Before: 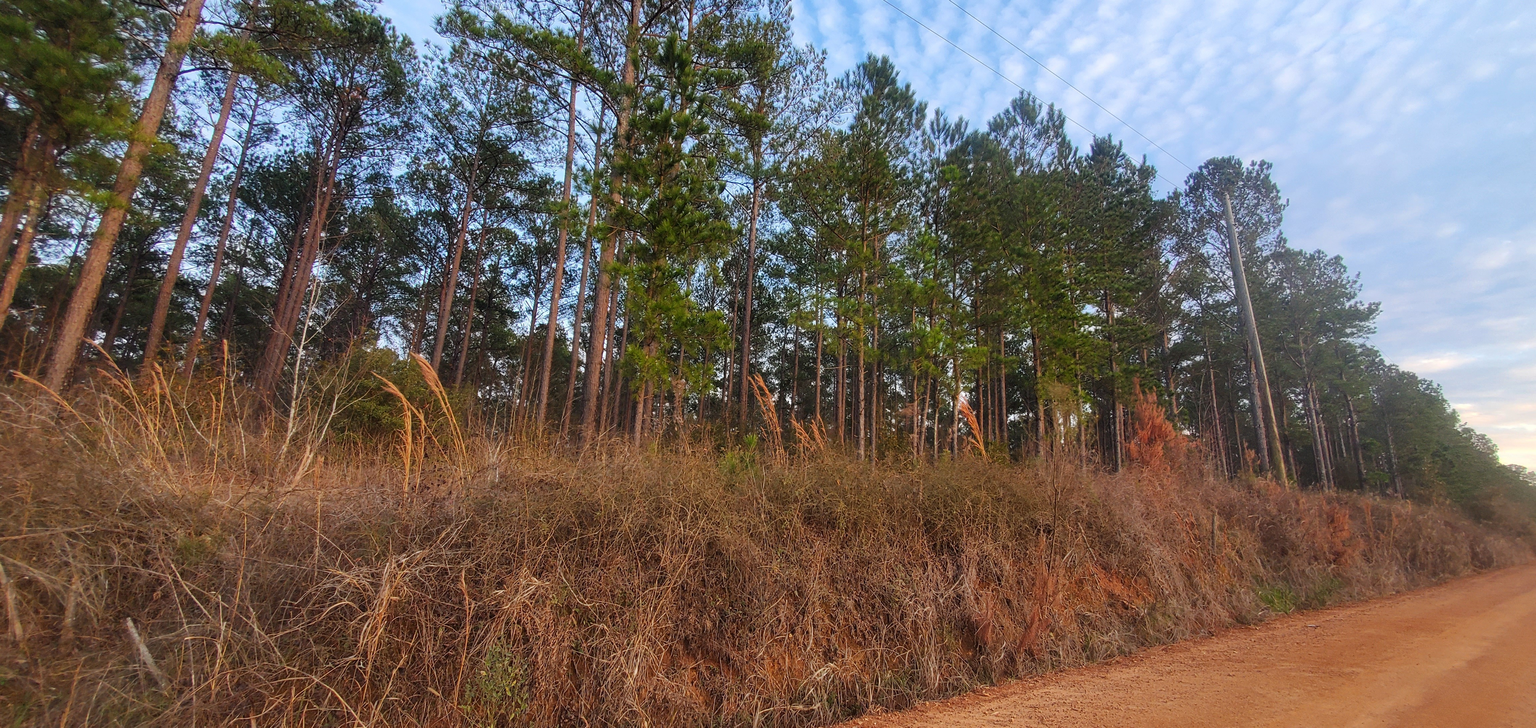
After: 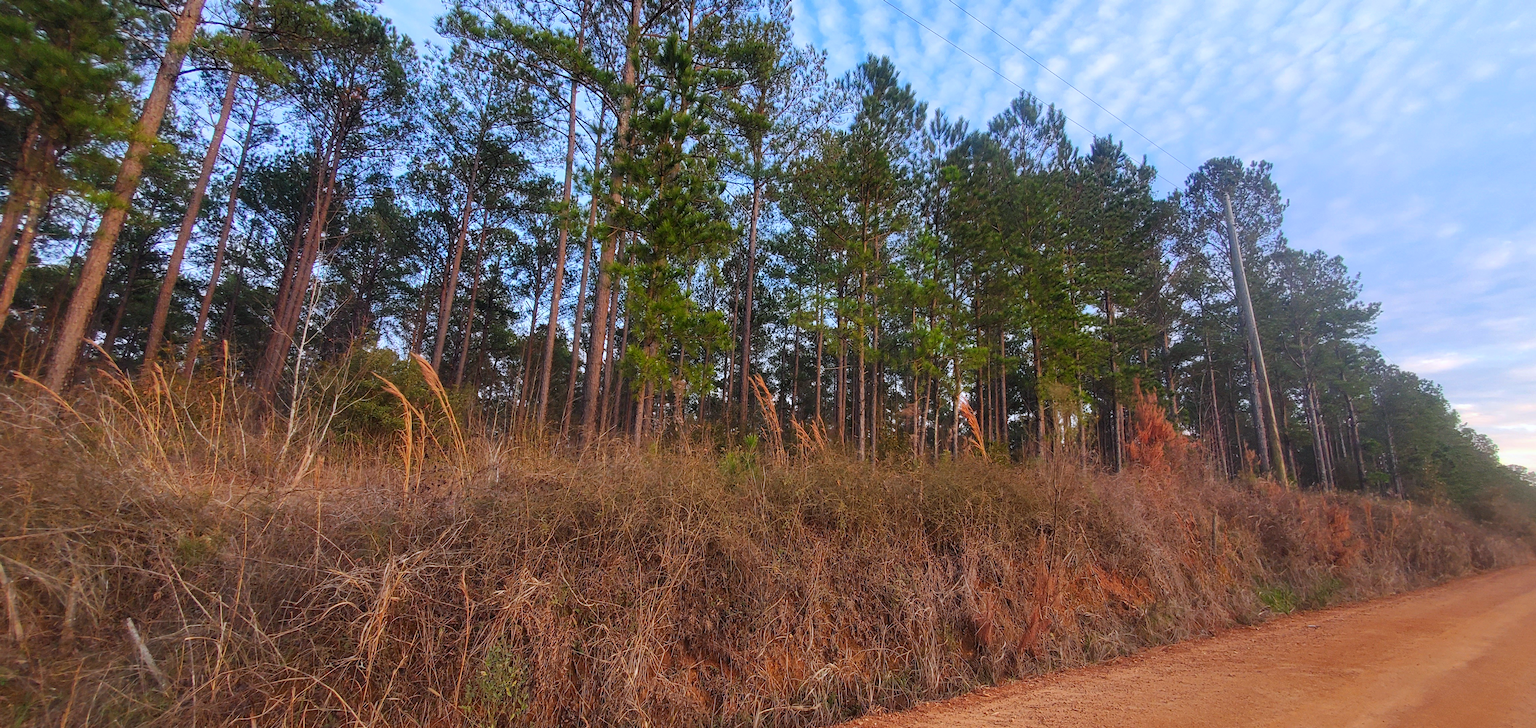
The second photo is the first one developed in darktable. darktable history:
contrast brightness saturation: saturation 0.122
color calibration: illuminant as shot in camera, x 0.358, y 0.373, temperature 4628.91 K
